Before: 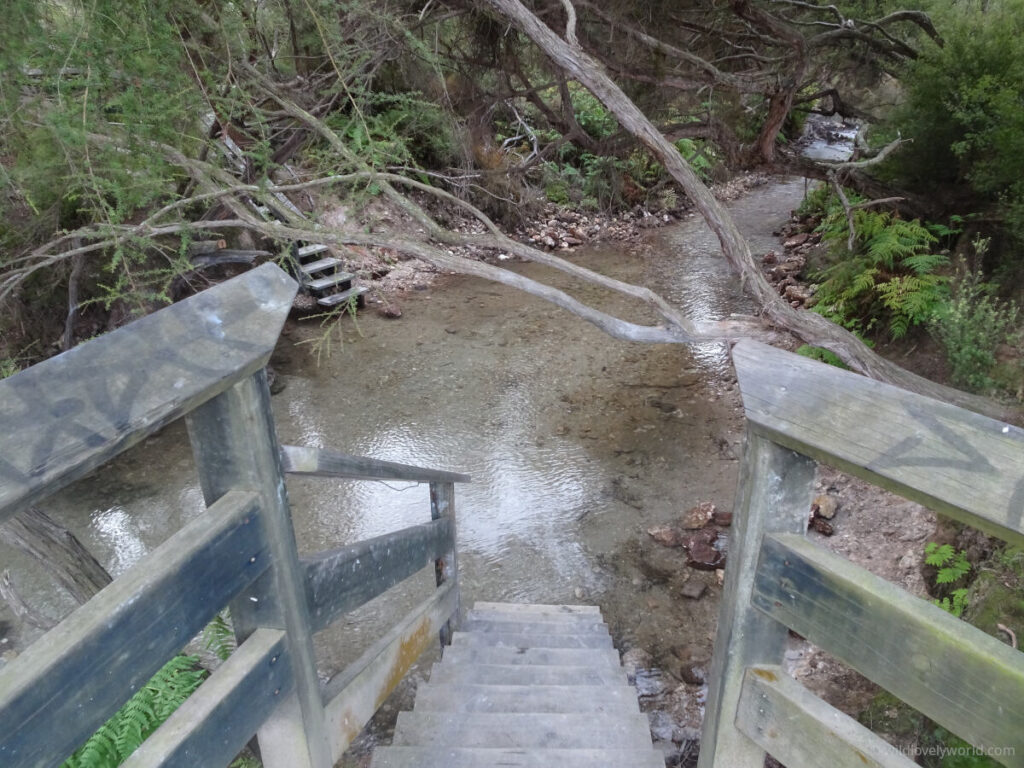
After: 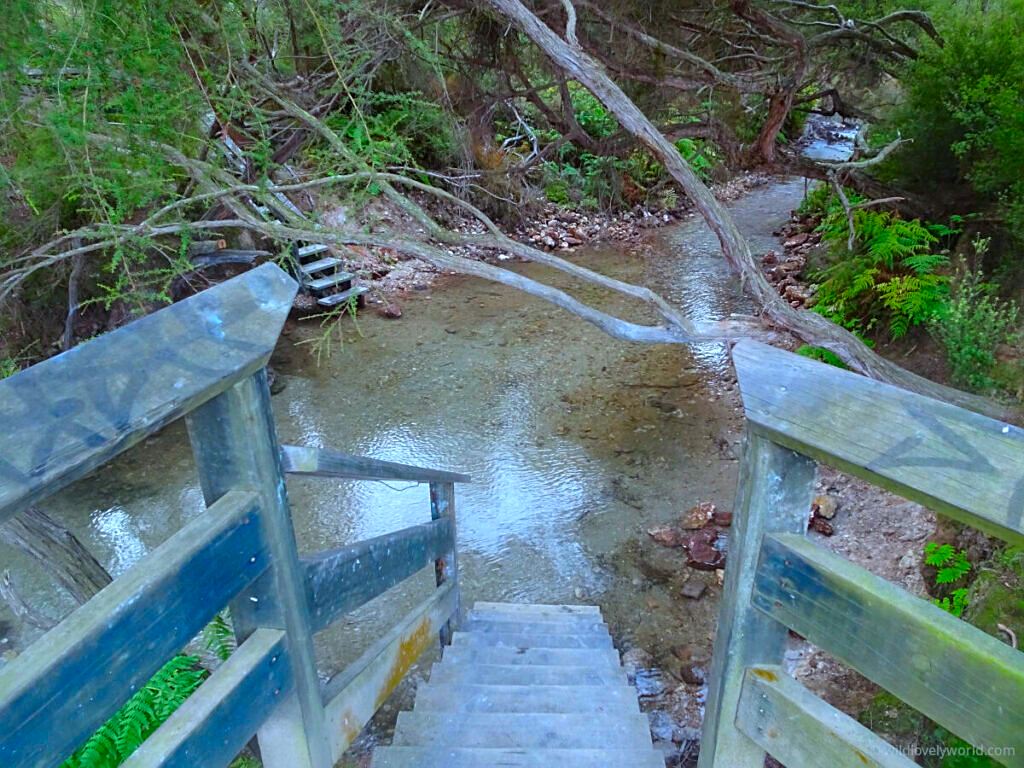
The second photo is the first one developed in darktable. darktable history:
sharpen: on, module defaults
white balance: red 0.925, blue 1.046
color correction: saturation 2.15
shadows and highlights: shadows 37.27, highlights -28.18, soften with gaussian
